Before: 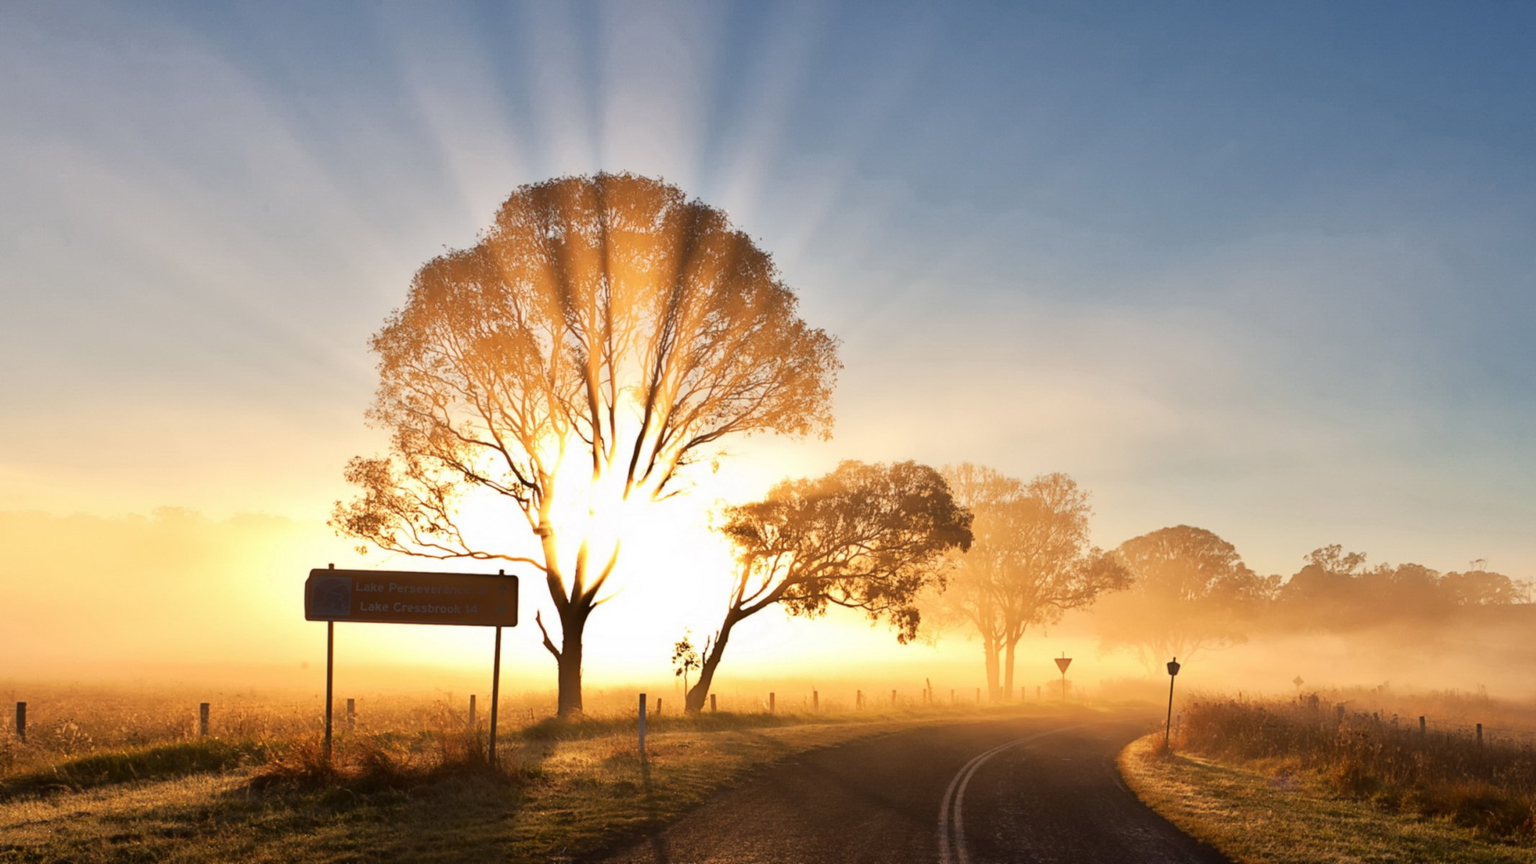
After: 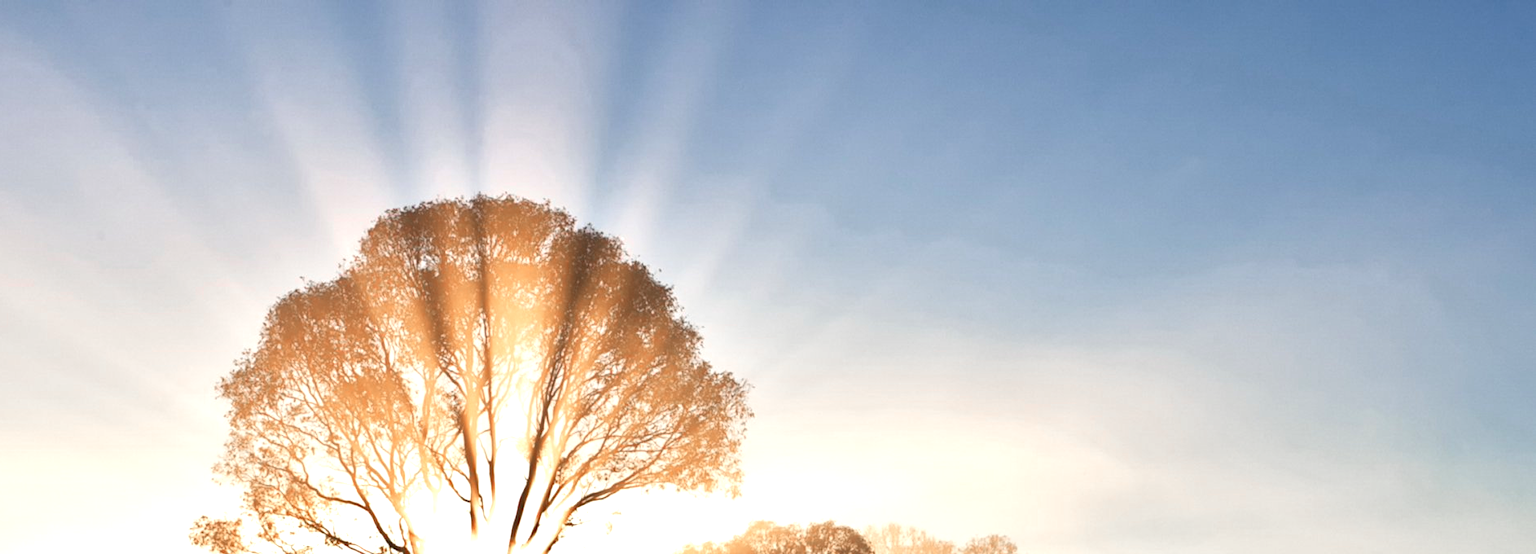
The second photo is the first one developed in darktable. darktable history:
crop and rotate: left 11.566%, bottom 43.224%
color zones: curves: ch1 [(0, 0.708) (0.088, 0.648) (0.245, 0.187) (0.429, 0.326) (0.571, 0.498) (0.714, 0.5) (0.857, 0.5) (1, 0.708)]
exposure: exposure 0.662 EV, compensate highlight preservation false
